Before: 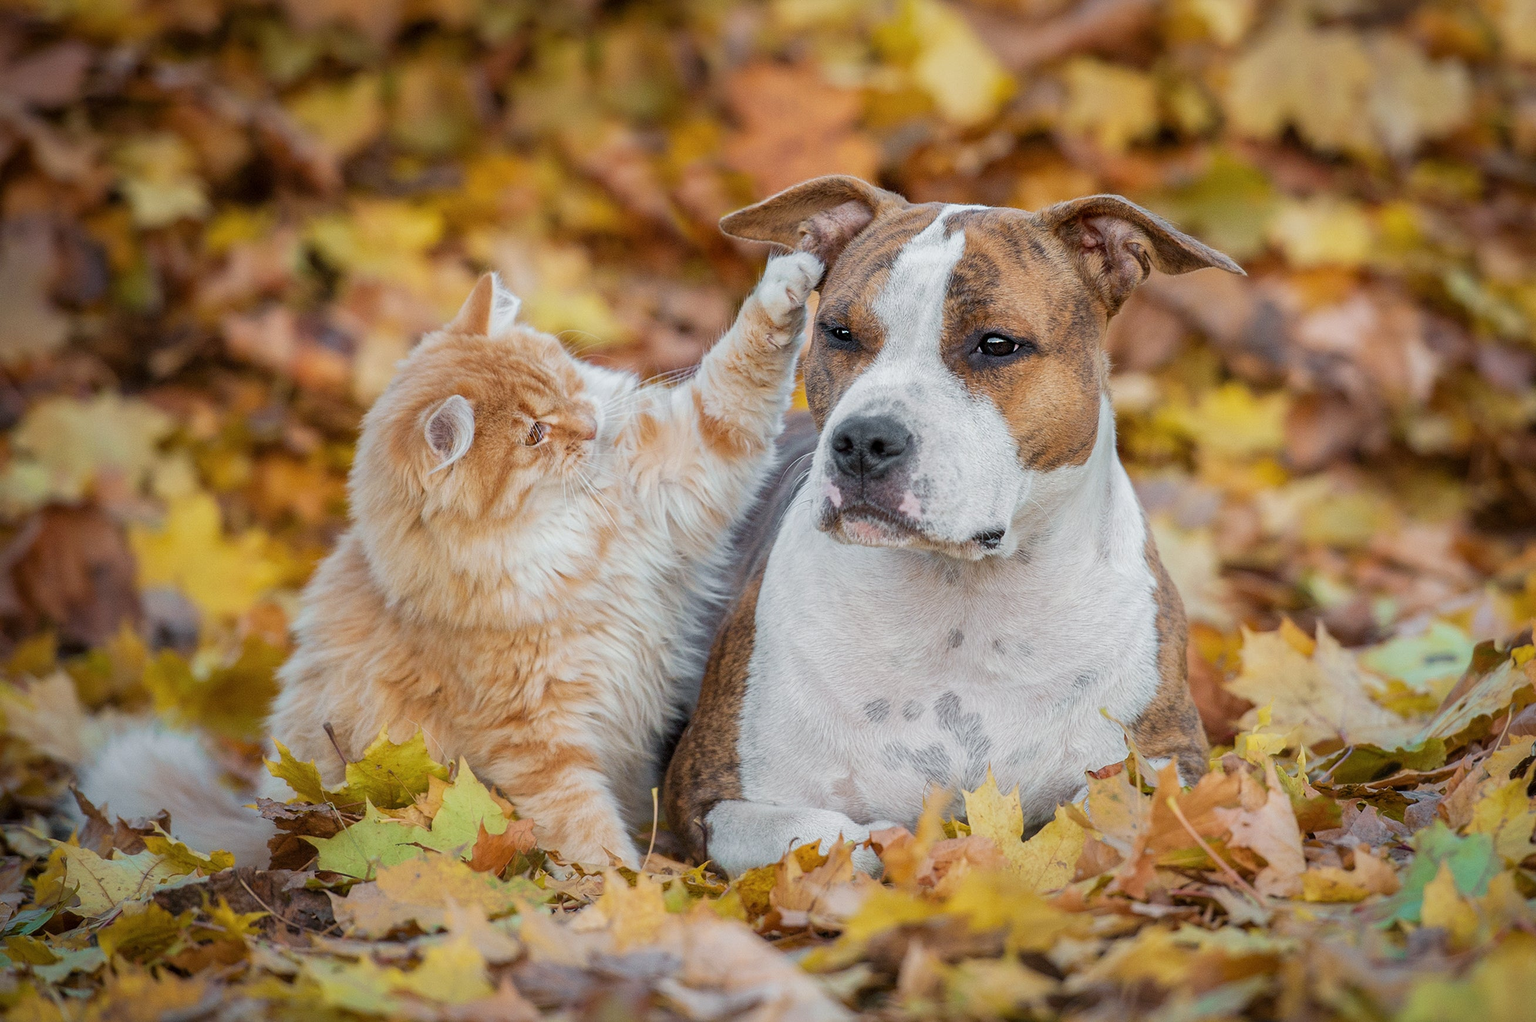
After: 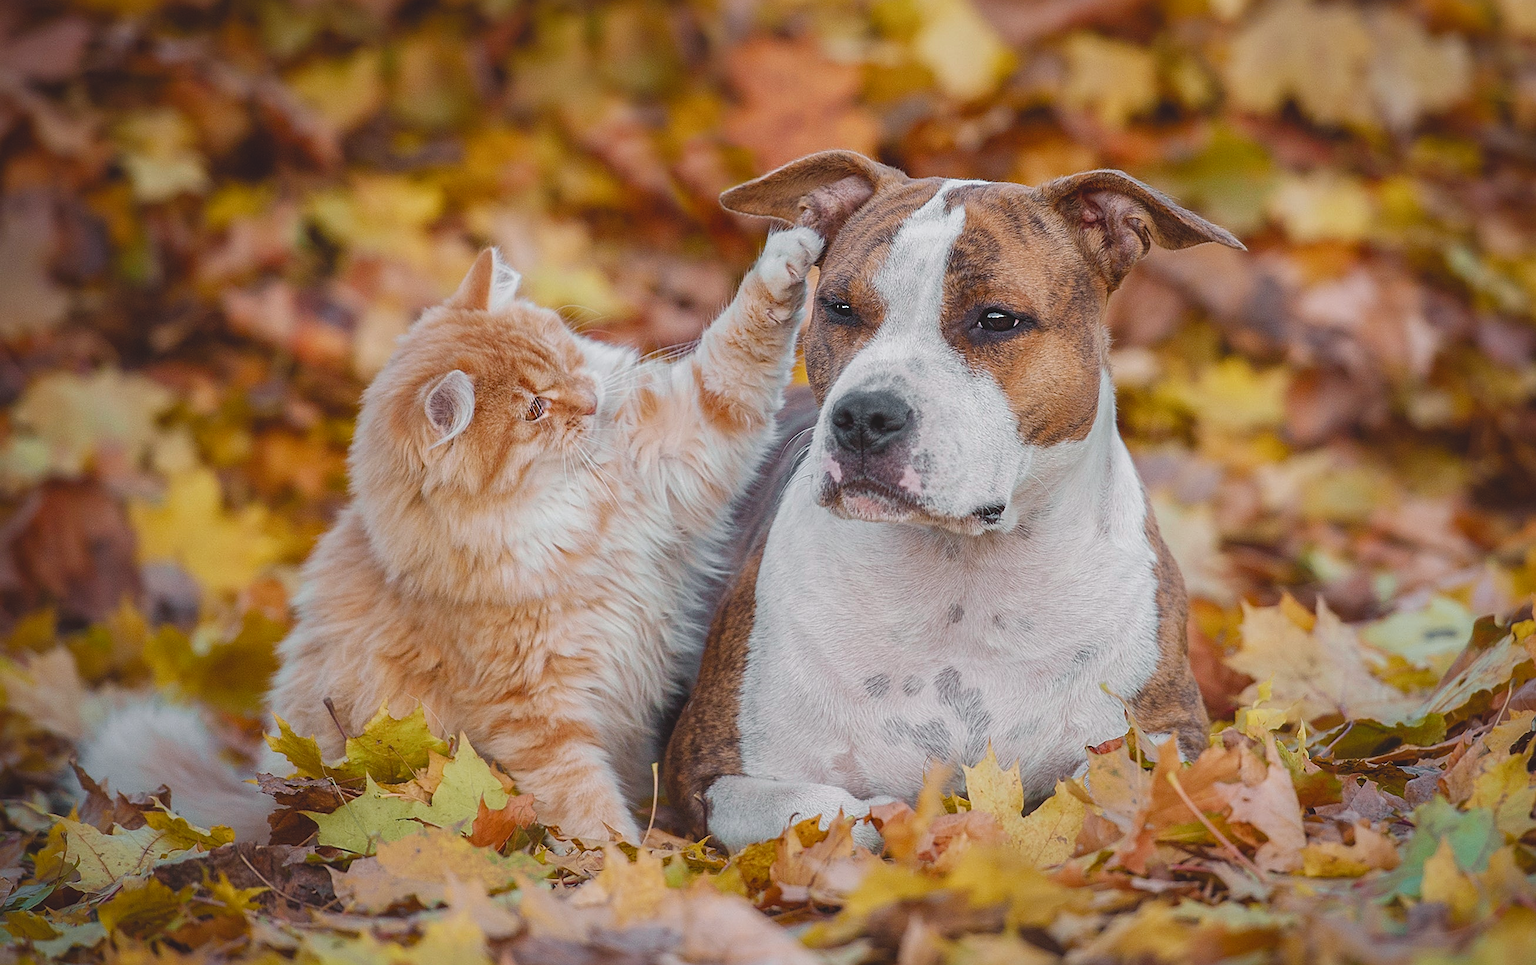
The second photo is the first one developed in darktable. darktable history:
exposure: black level correction -0.015, exposure -0.125 EV, compensate highlight preservation false
color balance rgb: perceptual saturation grading › global saturation 20%, perceptual saturation grading › highlights -25%, perceptual saturation grading › shadows 25%
sharpen: on, module defaults
tone curve: curves: ch0 [(0, 0) (0.253, 0.237) (1, 1)]; ch1 [(0, 0) (0.401, 0.42) (0.442, 0.47) (0.491, 0.495) (0.511, 0.523) (0.557, 0.565) (0.66, 0.683) (1, 1)]; ch2 [(0, 0) (0.394, 0.413) (0.5, 0.5) (0.578, 0.568) (1, 1)], color space Lab, independent channels, preserve colors none
crop and rotate: top 2.479%, bottom 3.018%
